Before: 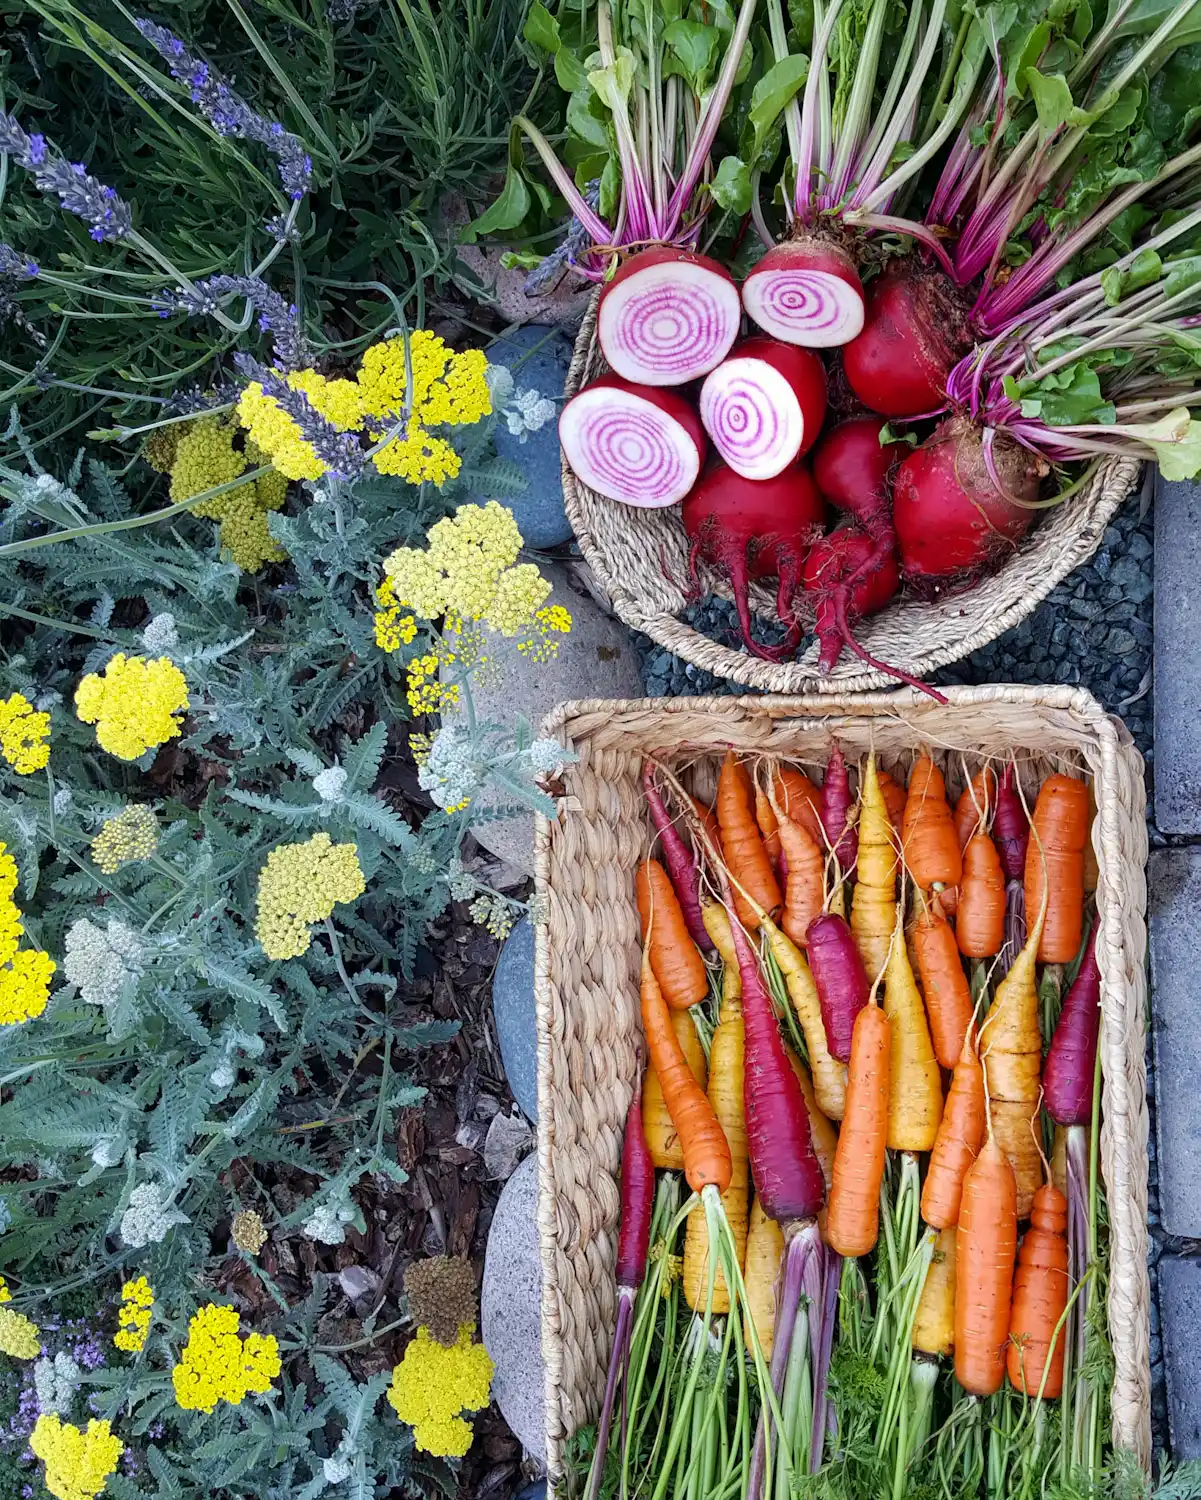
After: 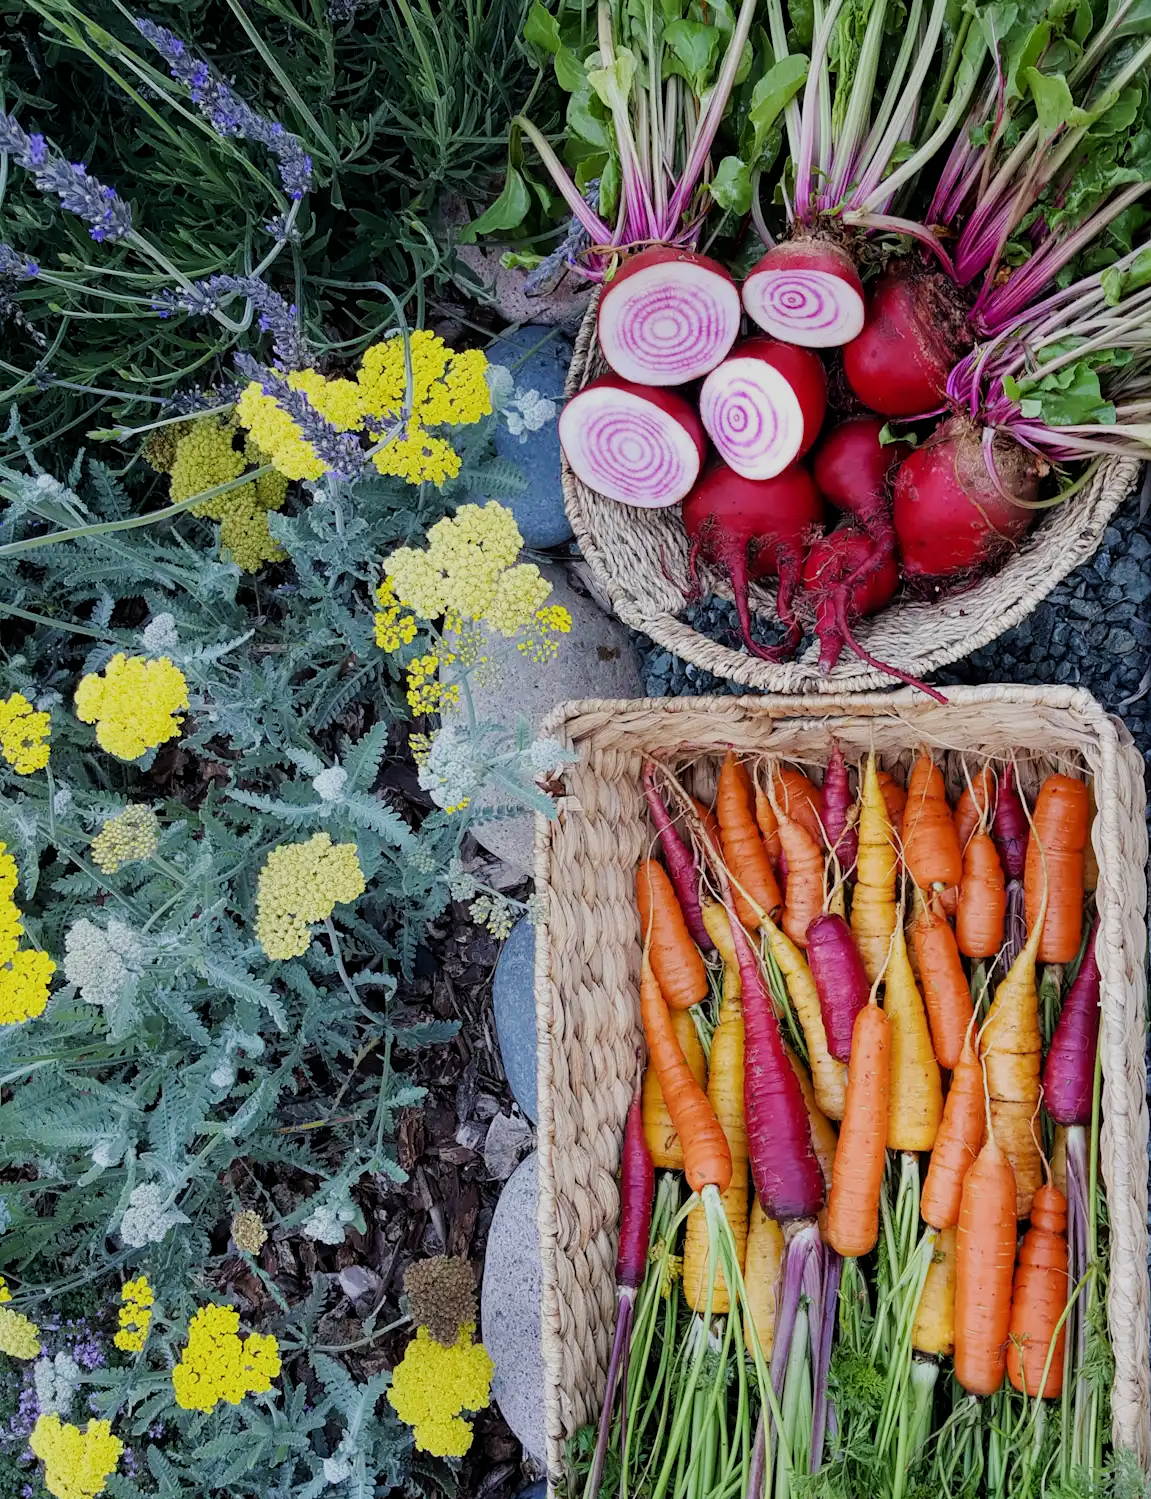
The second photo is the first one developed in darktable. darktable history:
crop: right 4.093%, bottom 0.021%
filmic rgb: black relative exposure -8.03 EV, white relative exposure 4 EV, threshold 3.04 EV, hardness 4.17, enable highlight reconstruction true
